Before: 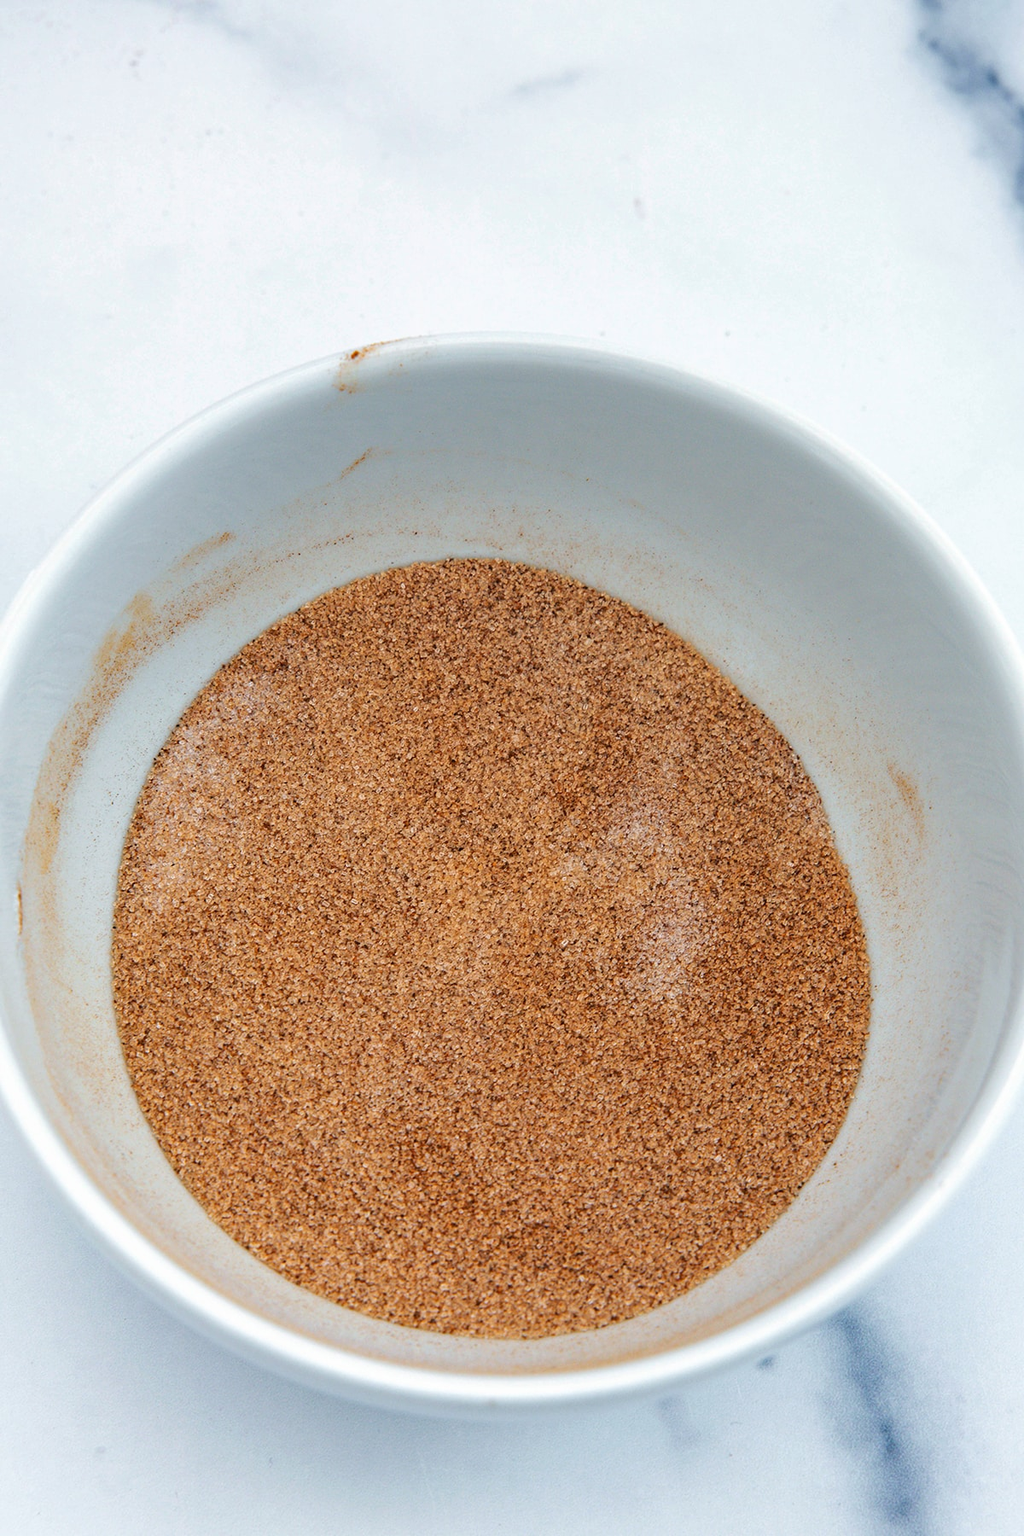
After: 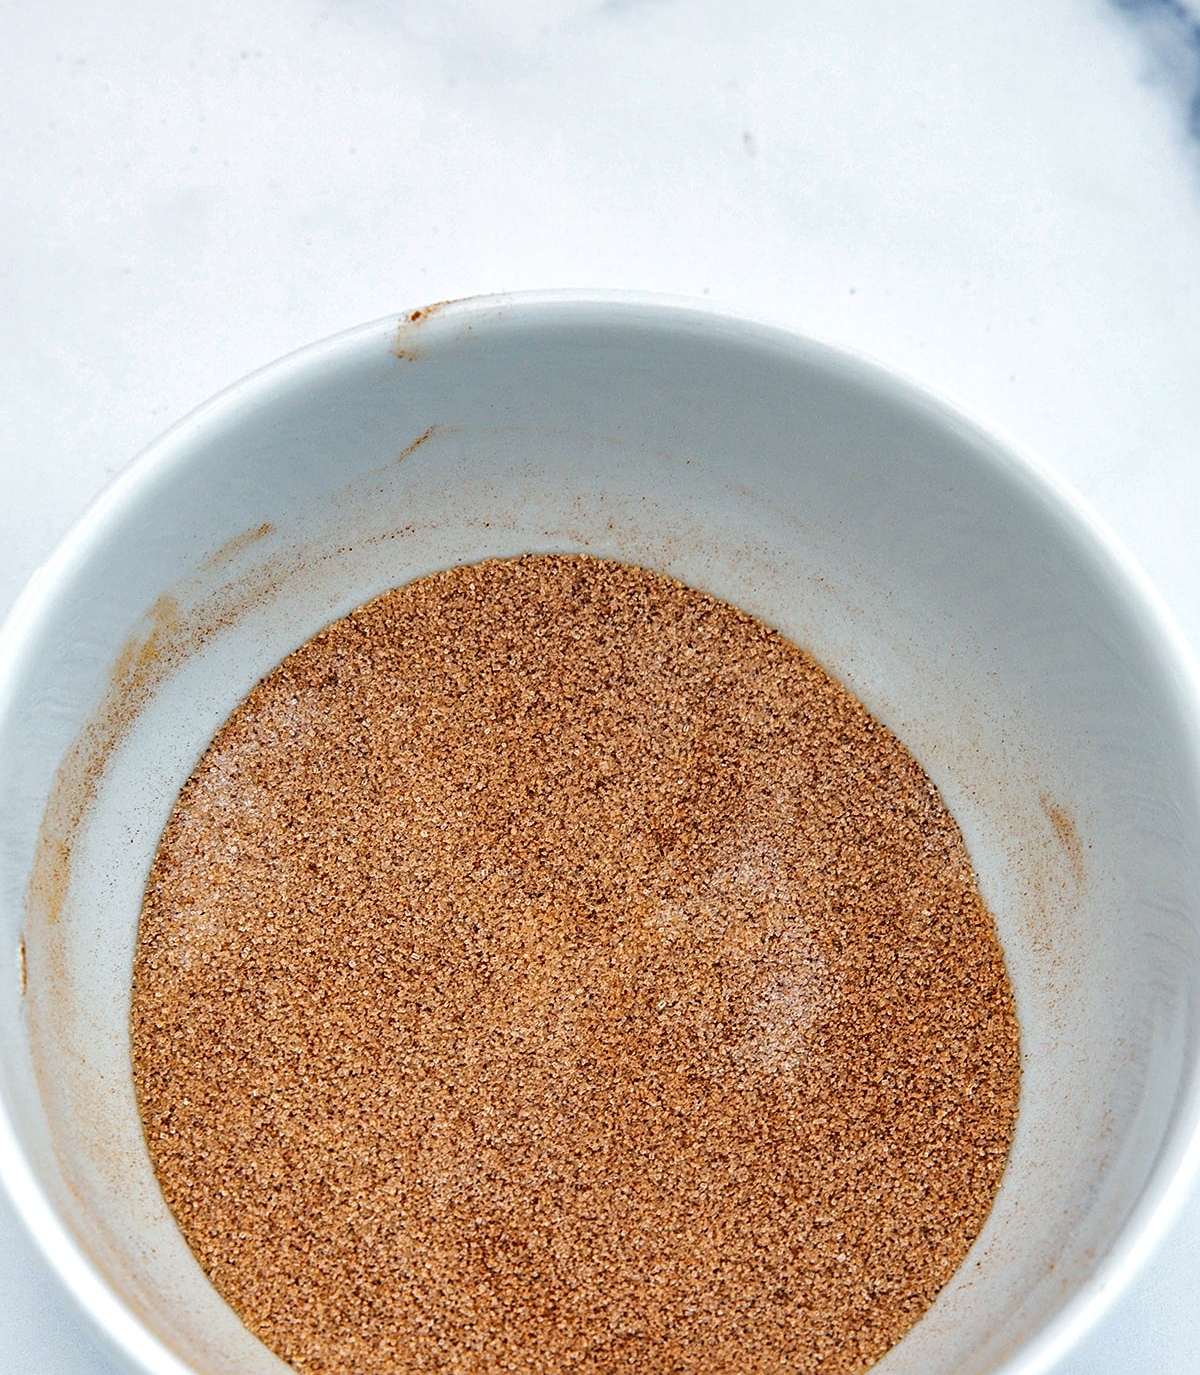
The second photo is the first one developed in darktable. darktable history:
haze removal: compatibility mode true, adaptive false
local contrast: mode bilateral grid, contrast 21, coarseness 50, detail 128%, midtone range 0.2
crop: top 5.572%, bottom 18.033%
sharpen: on, module defaults
